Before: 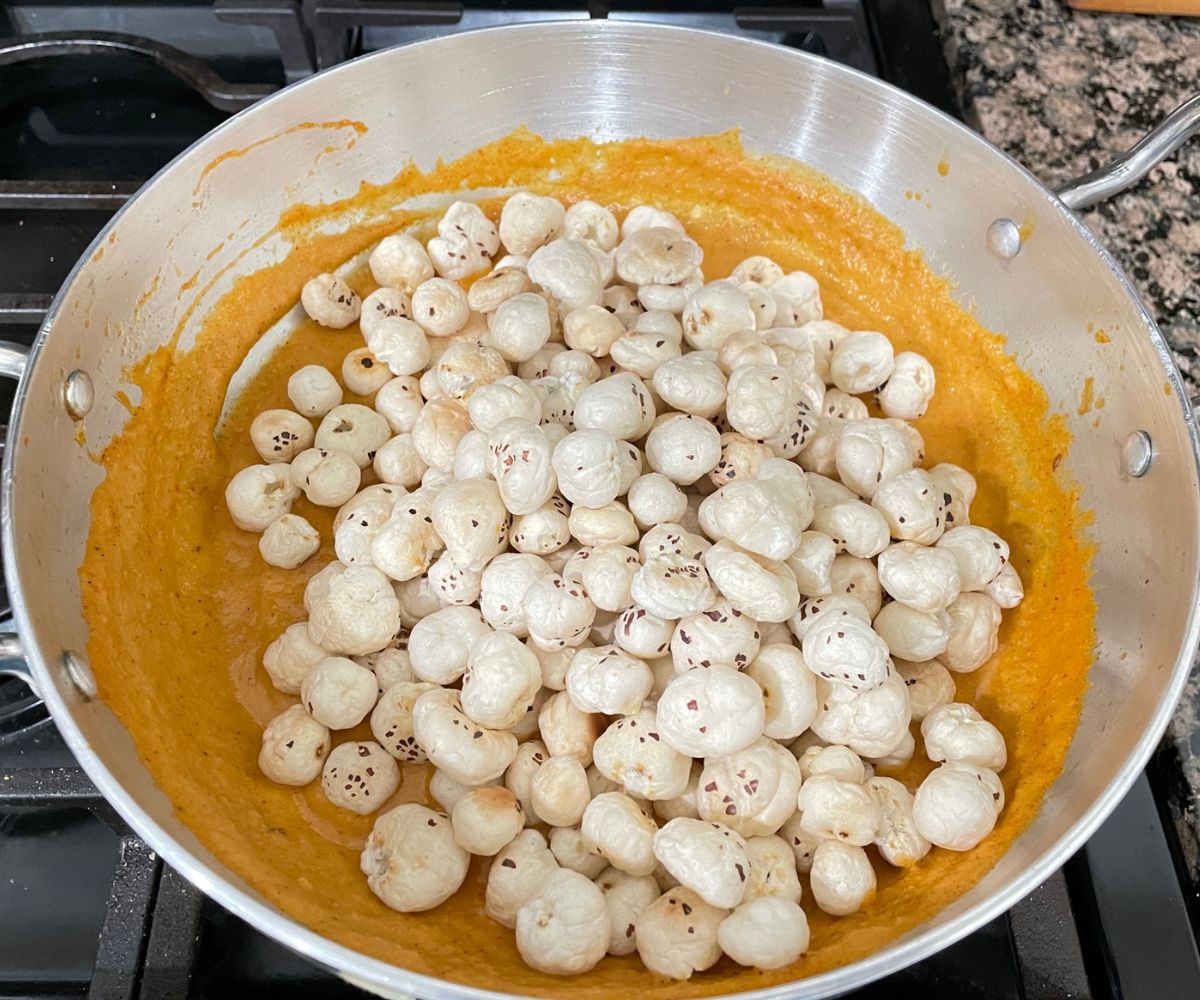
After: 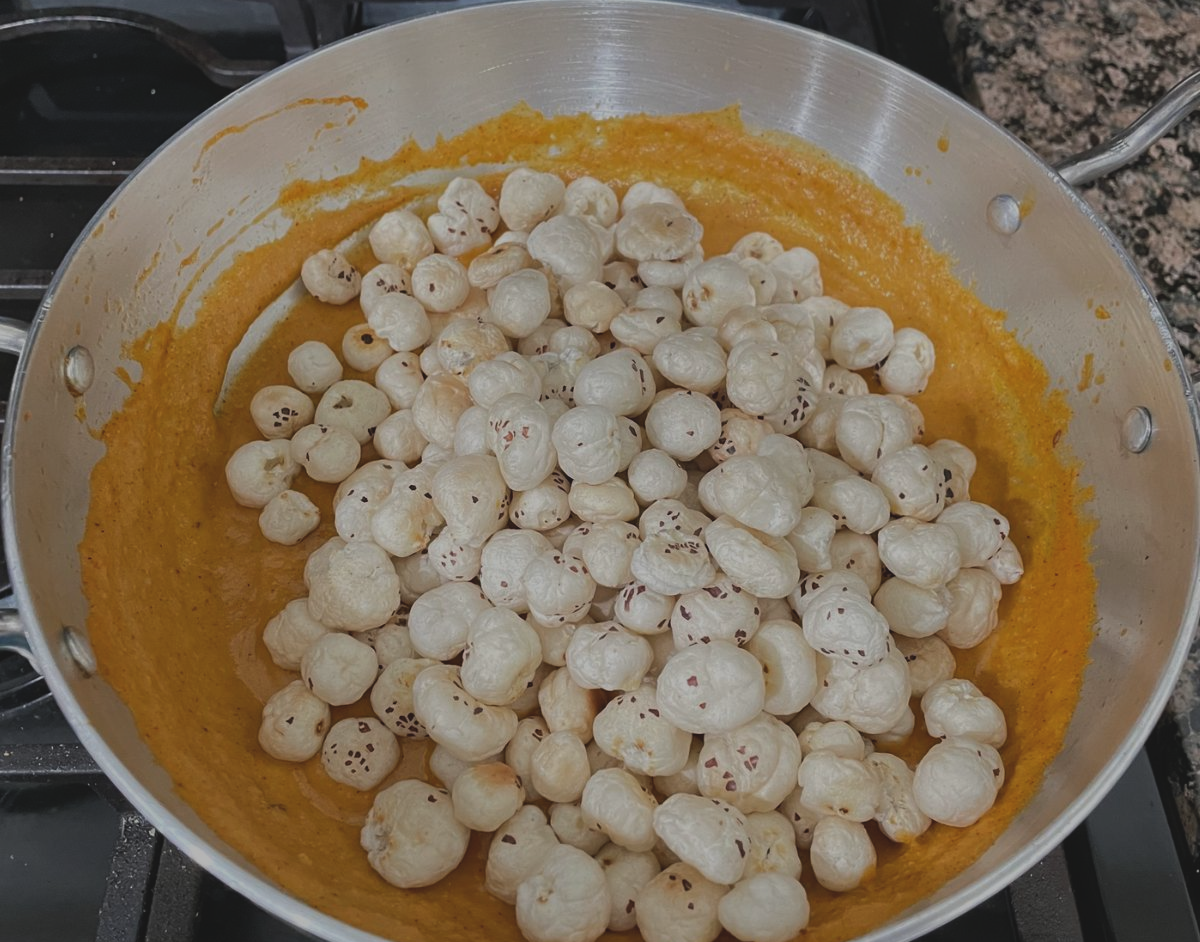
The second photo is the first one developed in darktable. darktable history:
crop and rotate: top 2.492%, bottom 3.253%
shadows and highlights: shadows 25.2, highlights -24.24, highlights color adjustment 52.04%
exposure: black level correction -0.016, exposure -1.1 EV, compensate highlight preservation false
